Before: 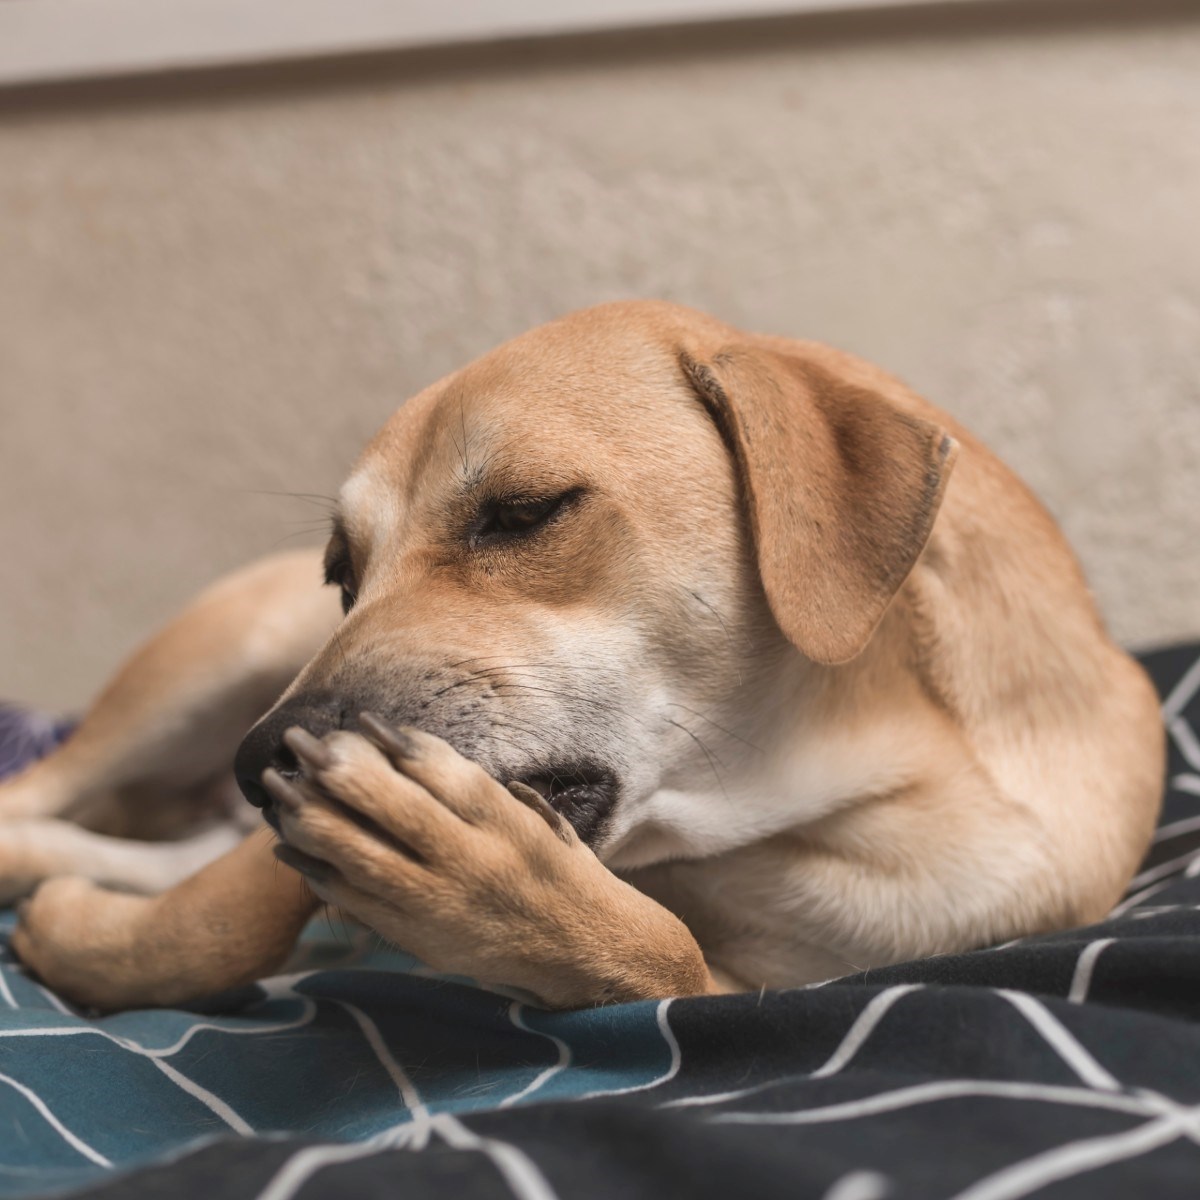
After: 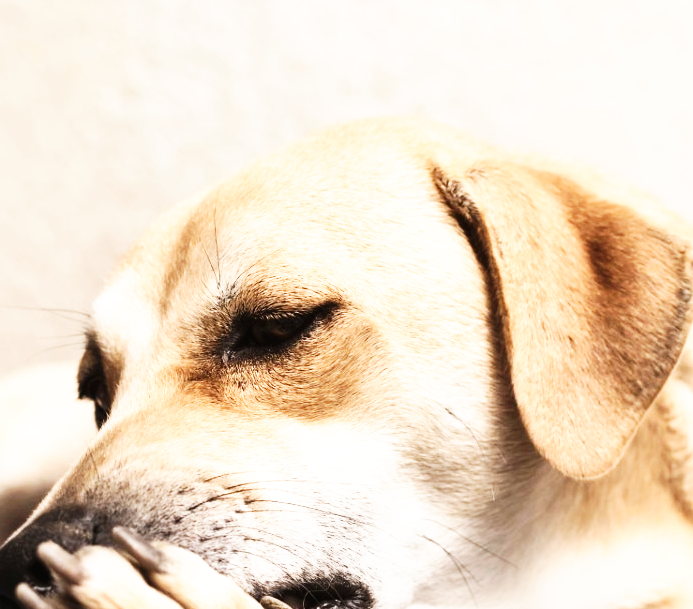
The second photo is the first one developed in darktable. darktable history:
crop: left 20.608%, top 15.481%, right 21.617%, bottom 33.754%
tone equalizer: -8 EV -0.712 EV, -7 EV -0.719 EV, -6 EV -0.629 EV, -5 EV -0.394 EV, -3 EV 0.382 EV, -2 EV 0.6 EV, -1 EV 0.697 EV, +0 EV 0.779 EV, edges refinement/feathering 500, mask exposure compensation -1.57 EV, preserve details no
base curve: curves: ch0 [(0, 0) (0.007, 0.004) (0.027, 0.03) (0.046, 0.07) (0.207, 0.54) (0.442, 0.872) (0.673, 0.972) (1, 1)], preserve colors none
